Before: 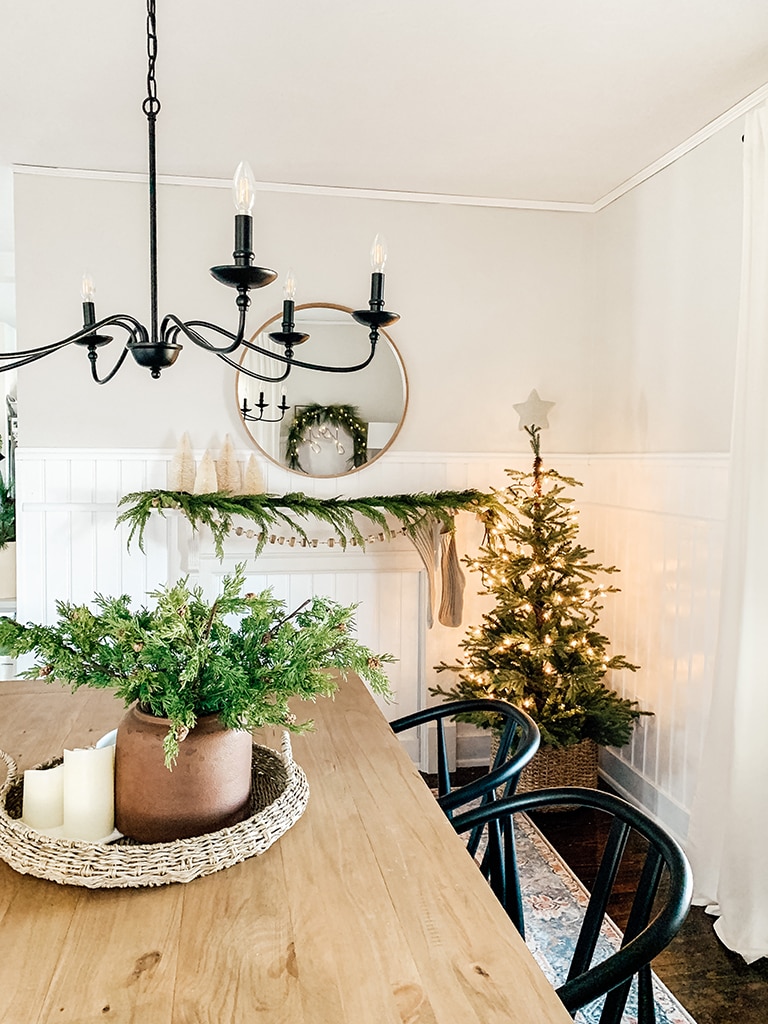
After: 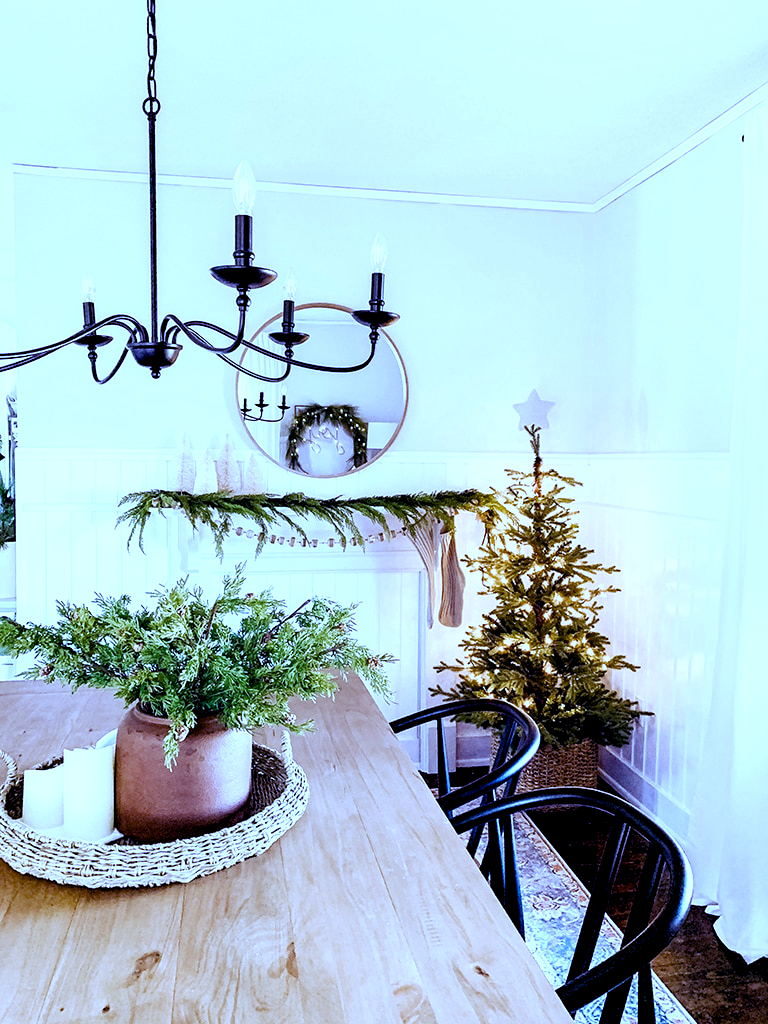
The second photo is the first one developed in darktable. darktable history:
color balance rgb: shadows lift › luminance -21.66%, shadows lift › chroma 8.98%, shadows lift › hue 283.37°, power › chroma 1.55%, power › hue 25.59°, highlights gain › luminance 6.08%, highlights gain › chroma 2.55%, highlights gain › hue 90°, global offset › luminance -0.87%, perceptual saturation grading › global saturation 27.49%, perceptual saturation grading › highlights -28.39%, perceptual saturation grading › mid-tones 15.22%, perceptual saturation grading › shadows 33.98%, perceptual brilliance grading › highlights 10%, perceptual brilliance grading › mid-tones 5%
white balance: red 0.766, blue 1.537
